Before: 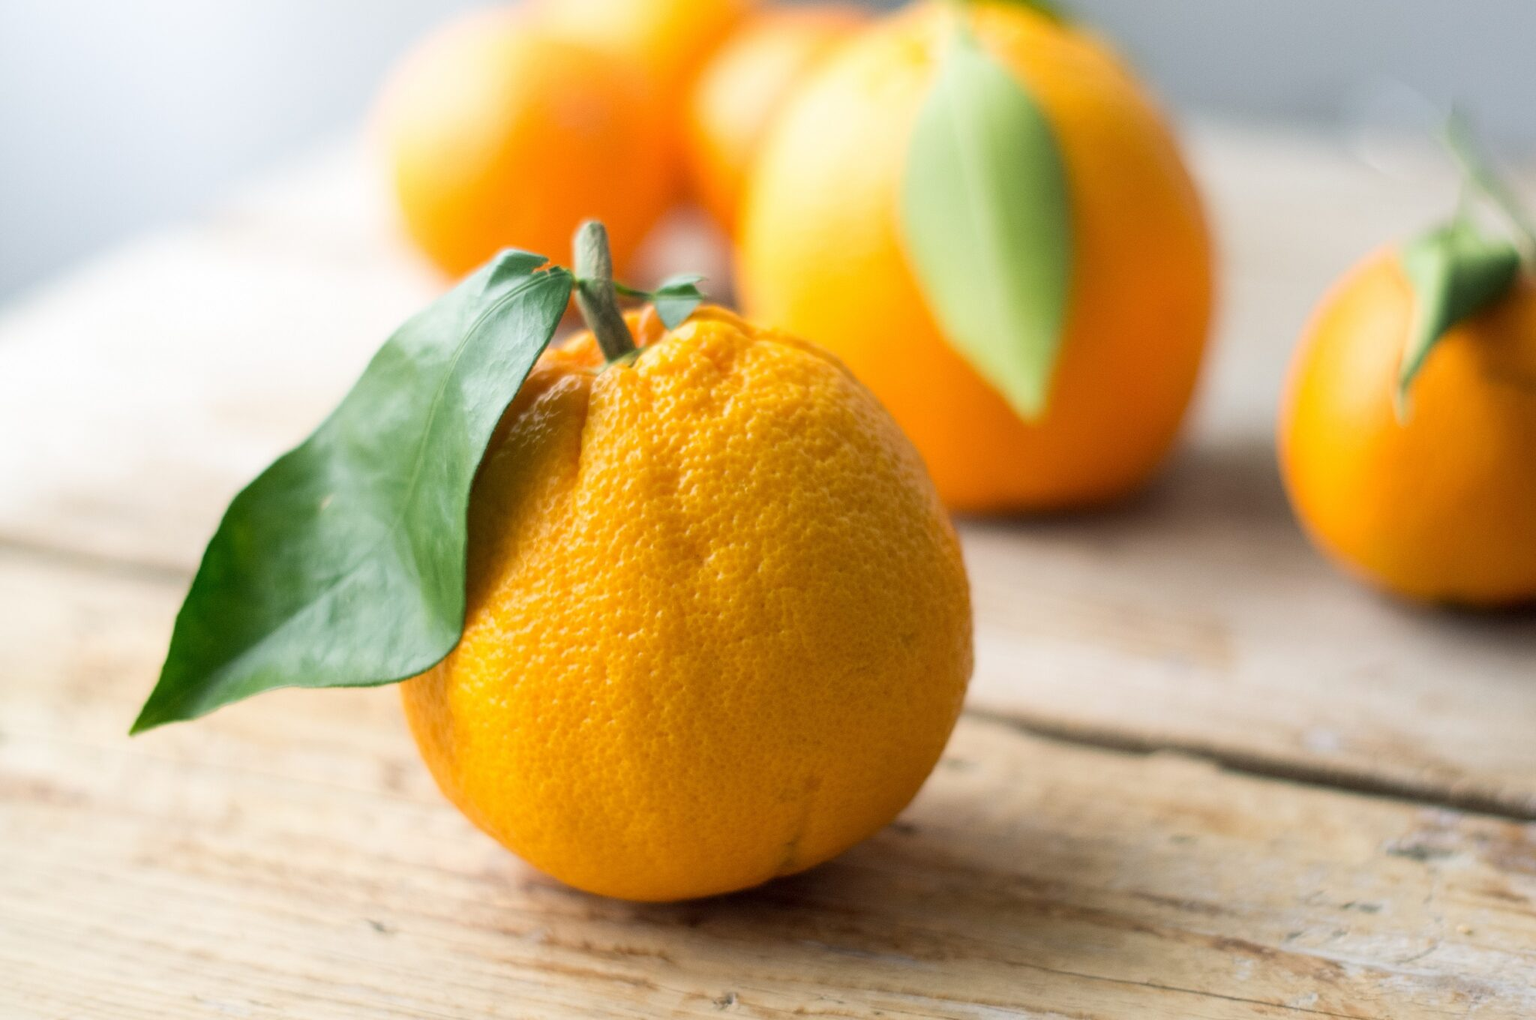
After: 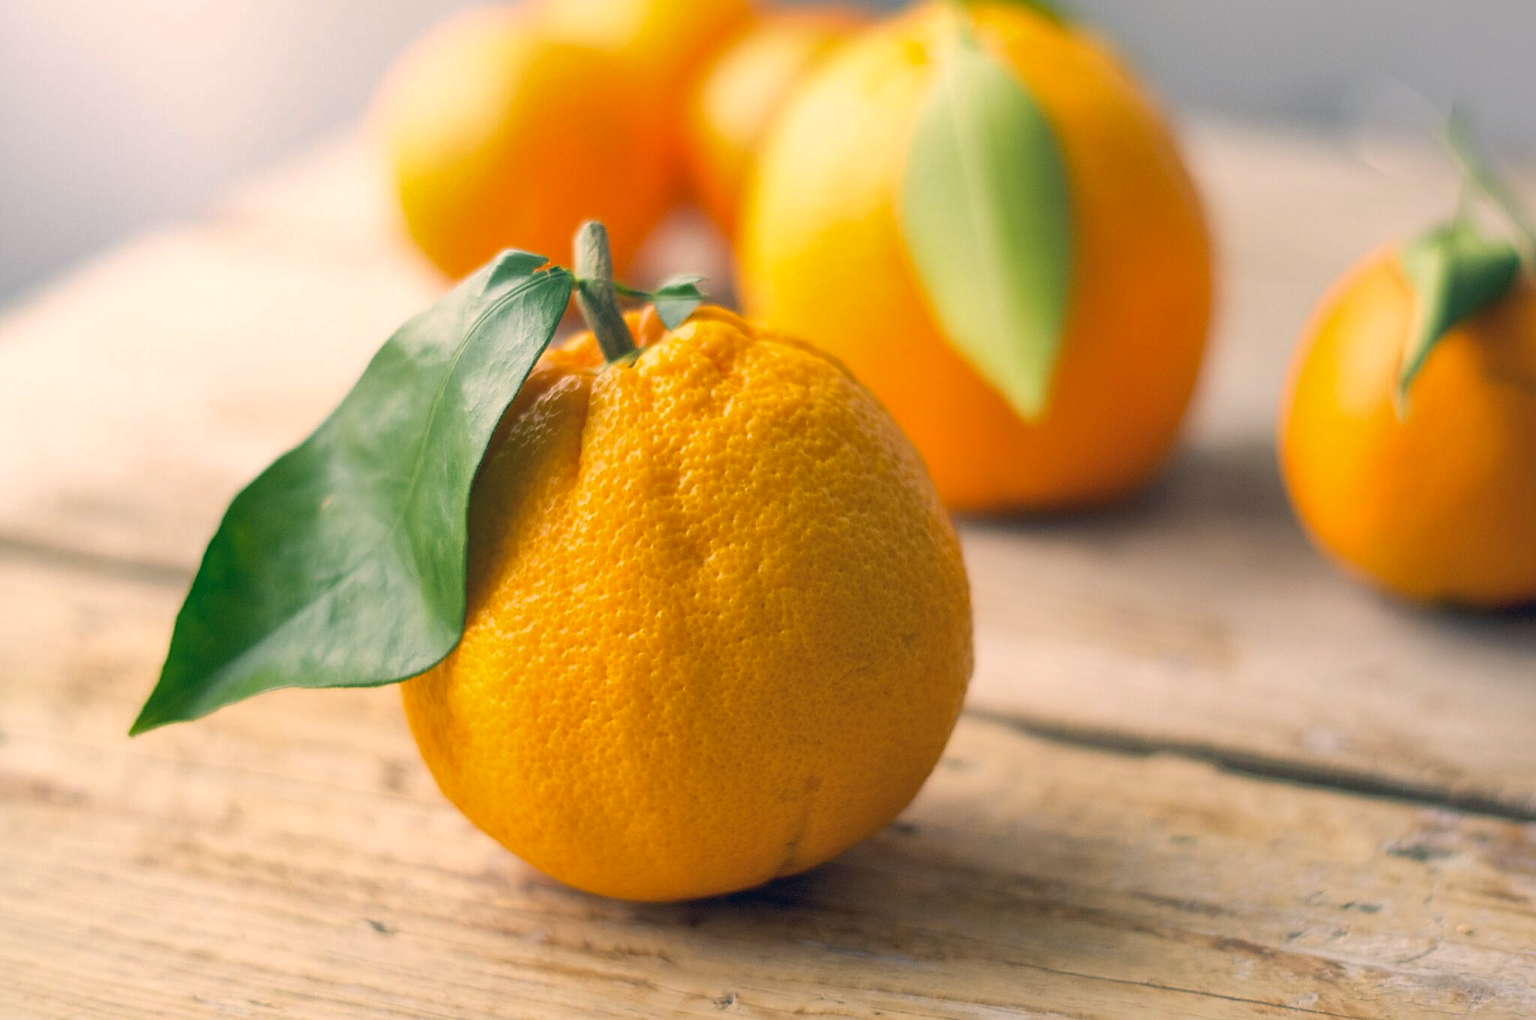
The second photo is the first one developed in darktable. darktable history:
sharpen: on, module defaults
shadows and highlights: on, module defaults
color correction: highlights a* 10.38, highlights b* 14.81, shadows a* -9.95, shadows b* -14.99
